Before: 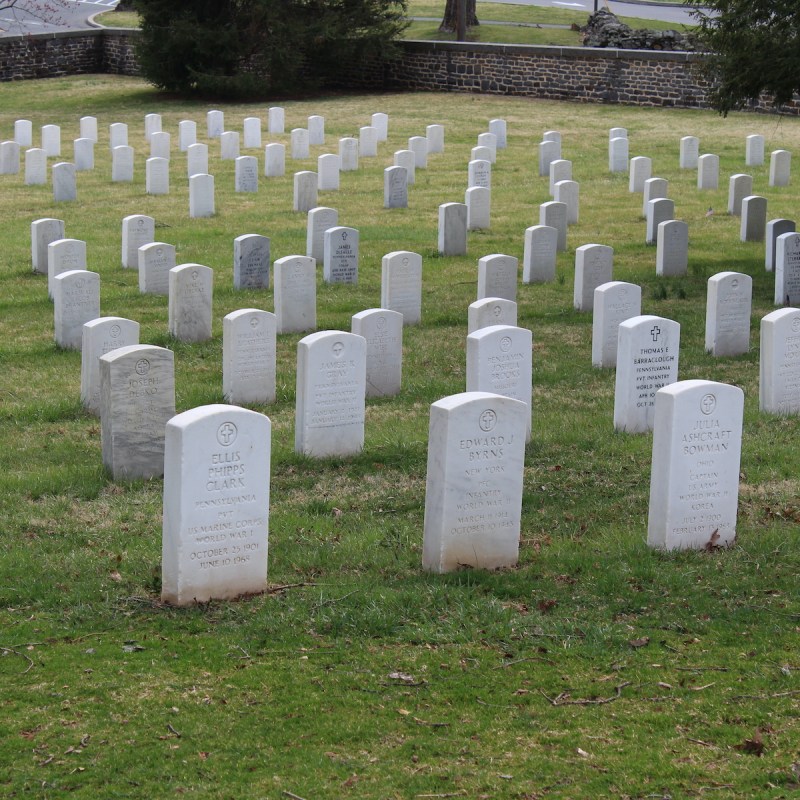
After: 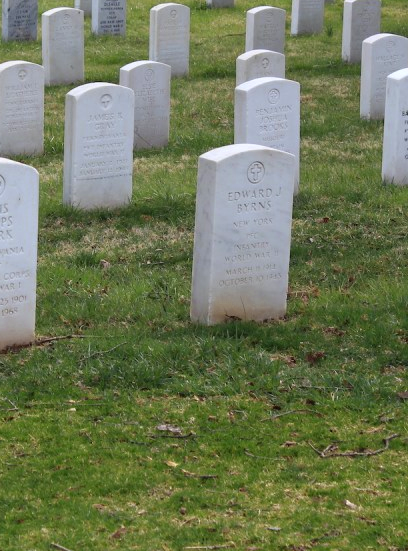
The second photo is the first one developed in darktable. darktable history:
crop and rotate: left 29.051%, top 31.097%, right 19.828%
color zones: curves: ch0 [(0, 0.485) (0.178, 0.476) (0.261, 0.623) (0.411, 0.403) (0.708, 0.603) (0.934, 0.412)]; ch1 [(0.003, 0.485) (0.149, 0.496) (0.229, 0.584) (0.326, 0.551) (0.484, 0.262) (0.757, 0.643)]
